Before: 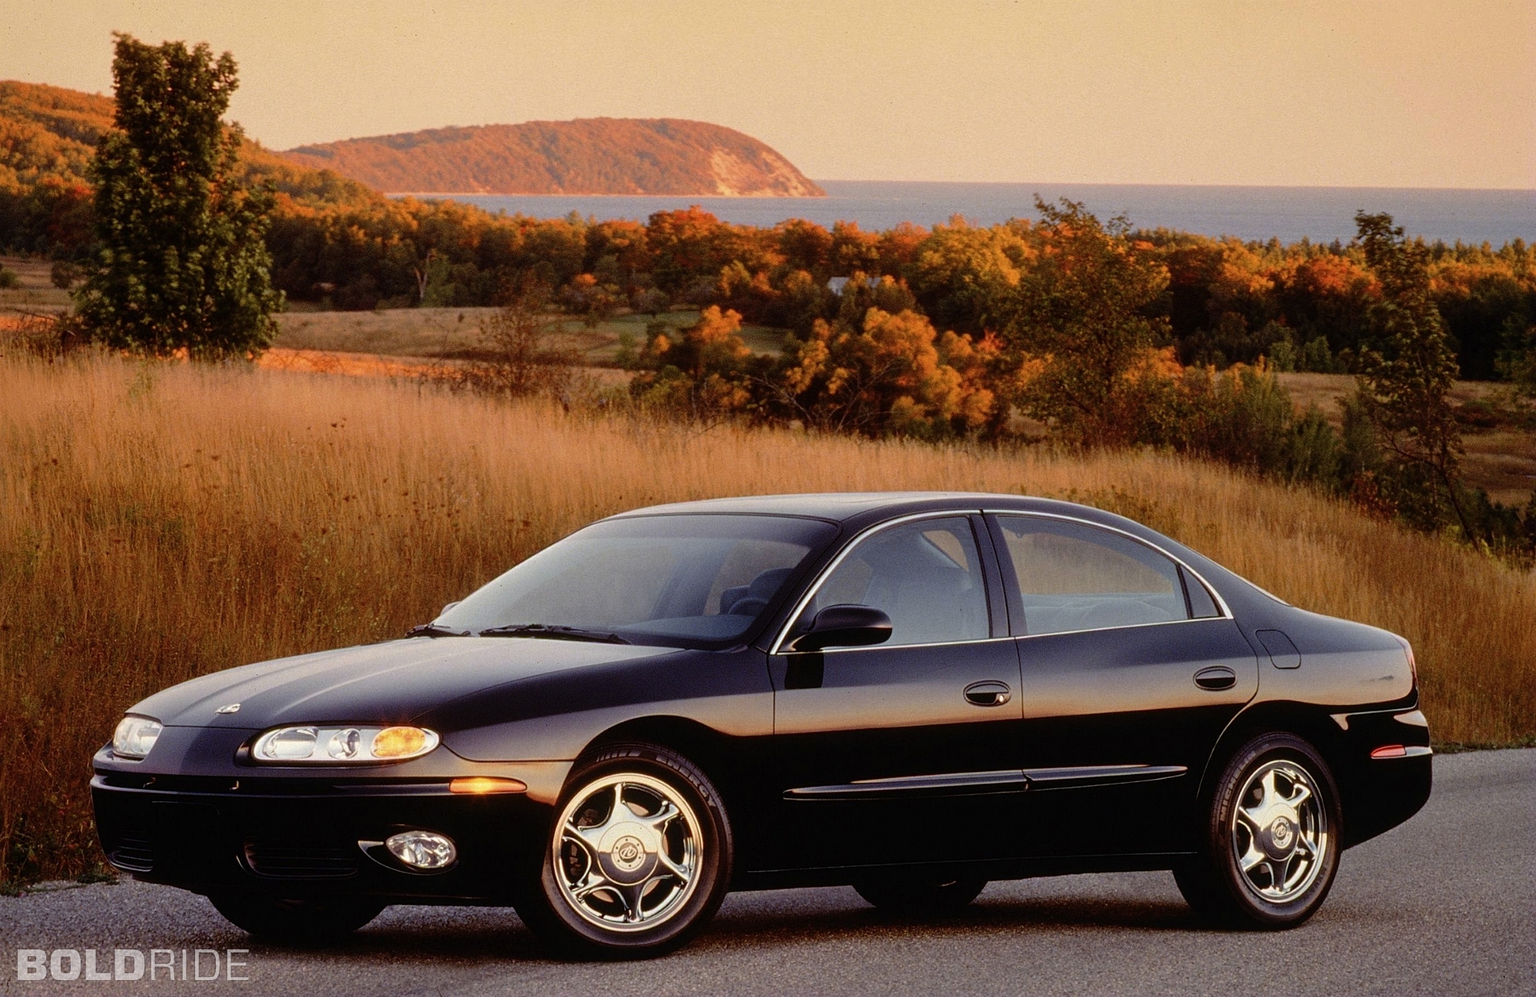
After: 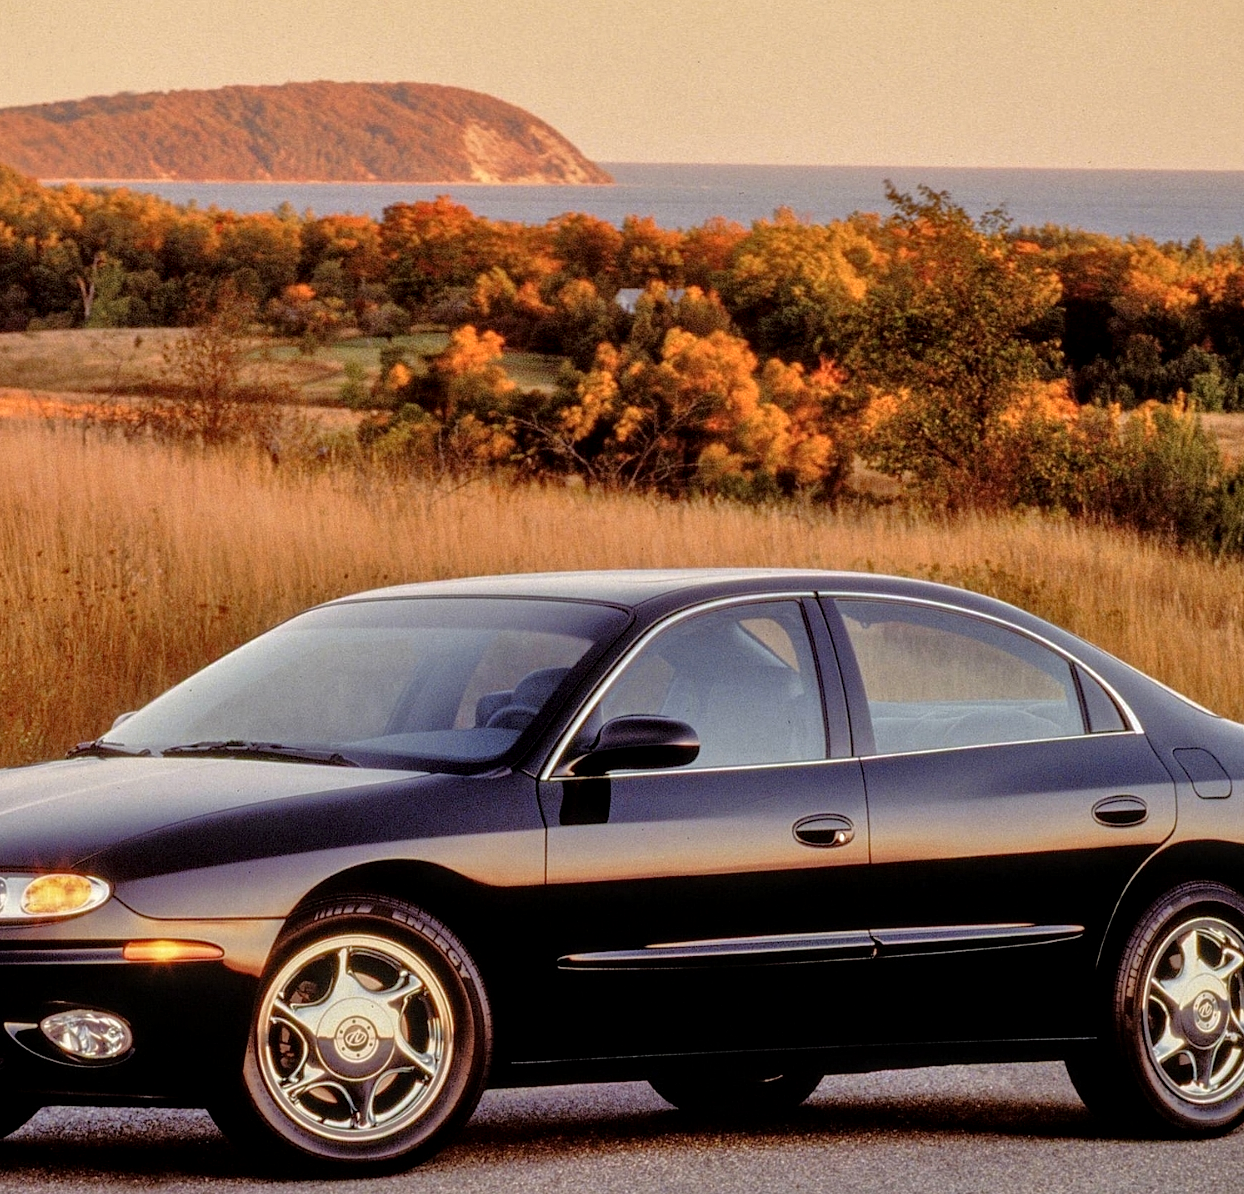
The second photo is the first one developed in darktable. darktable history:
local contrast: detail 130%
tone equalizer: -7 EV 0.162 EV, -6 EV 0.588 EV, -5 EV 1.12 EV, -4 EV 1.34 EV, -3 EV 1.14 EV, -2 EV 0.6 EV, -1 EV 0.157 EV
crop and rotate: left 23.125%, top 5.621%, right 14.661%, bottom 2.322%
color correction: highlights b* 0.056, saturation 0.985
